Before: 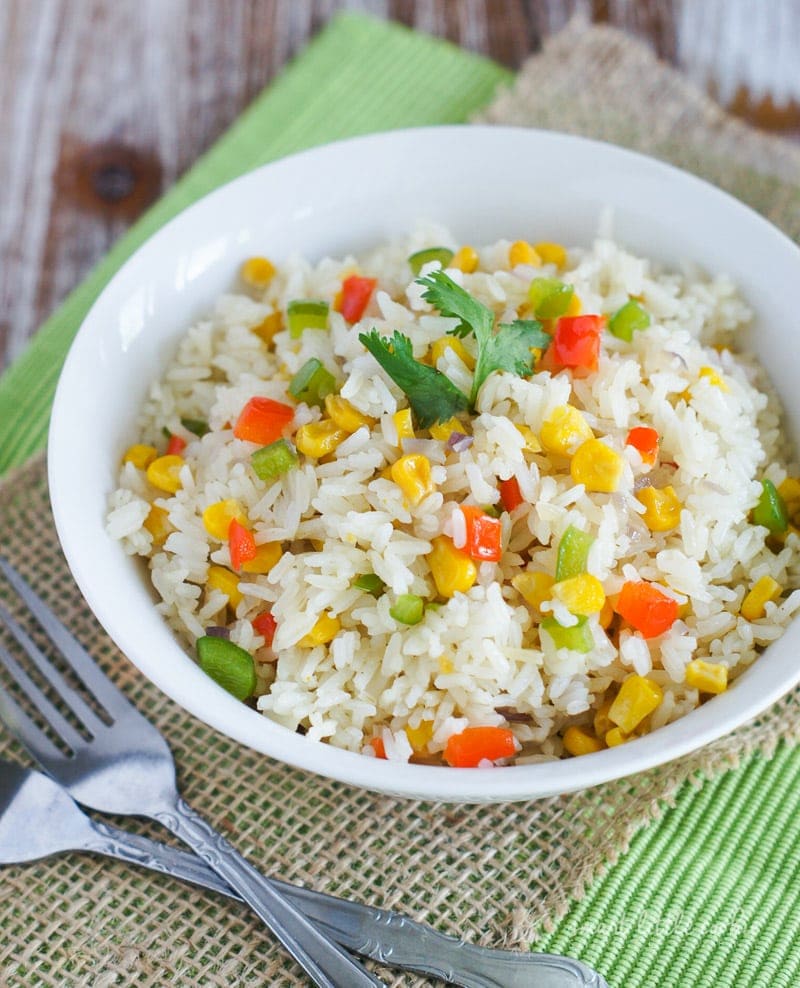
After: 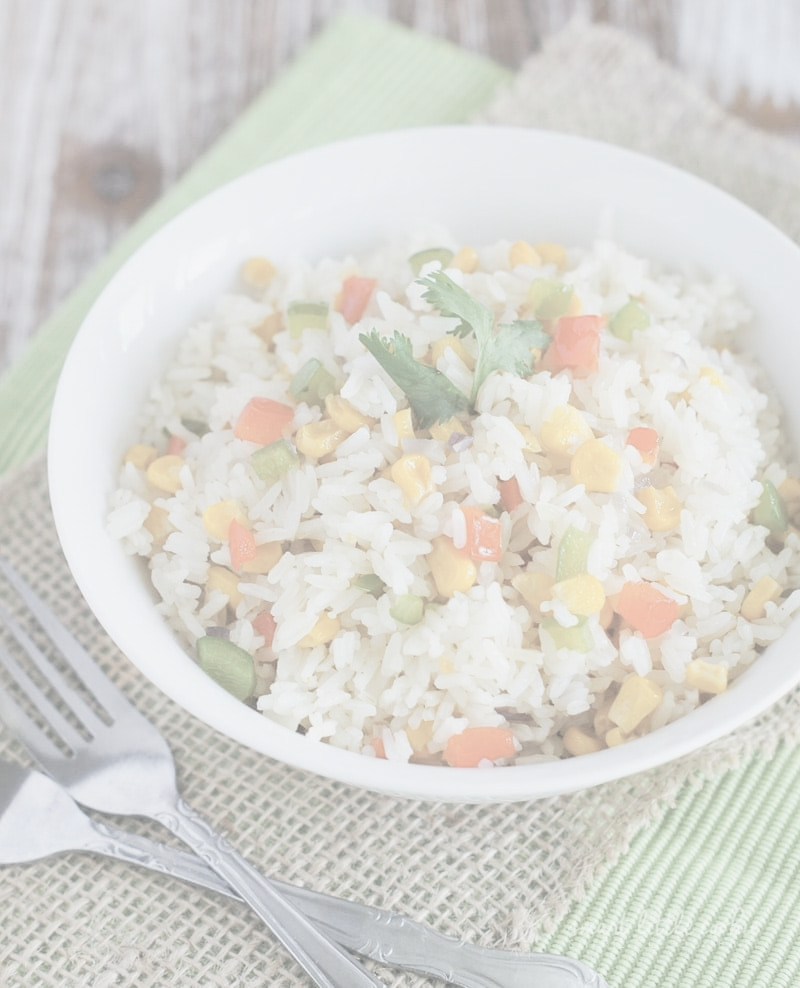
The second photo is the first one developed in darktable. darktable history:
exposure: exposure 0.493 EV, compensate highlight preservation false
contrast brightness saturation: contrast -0.323, brightness 0.75, saturation -0.798
